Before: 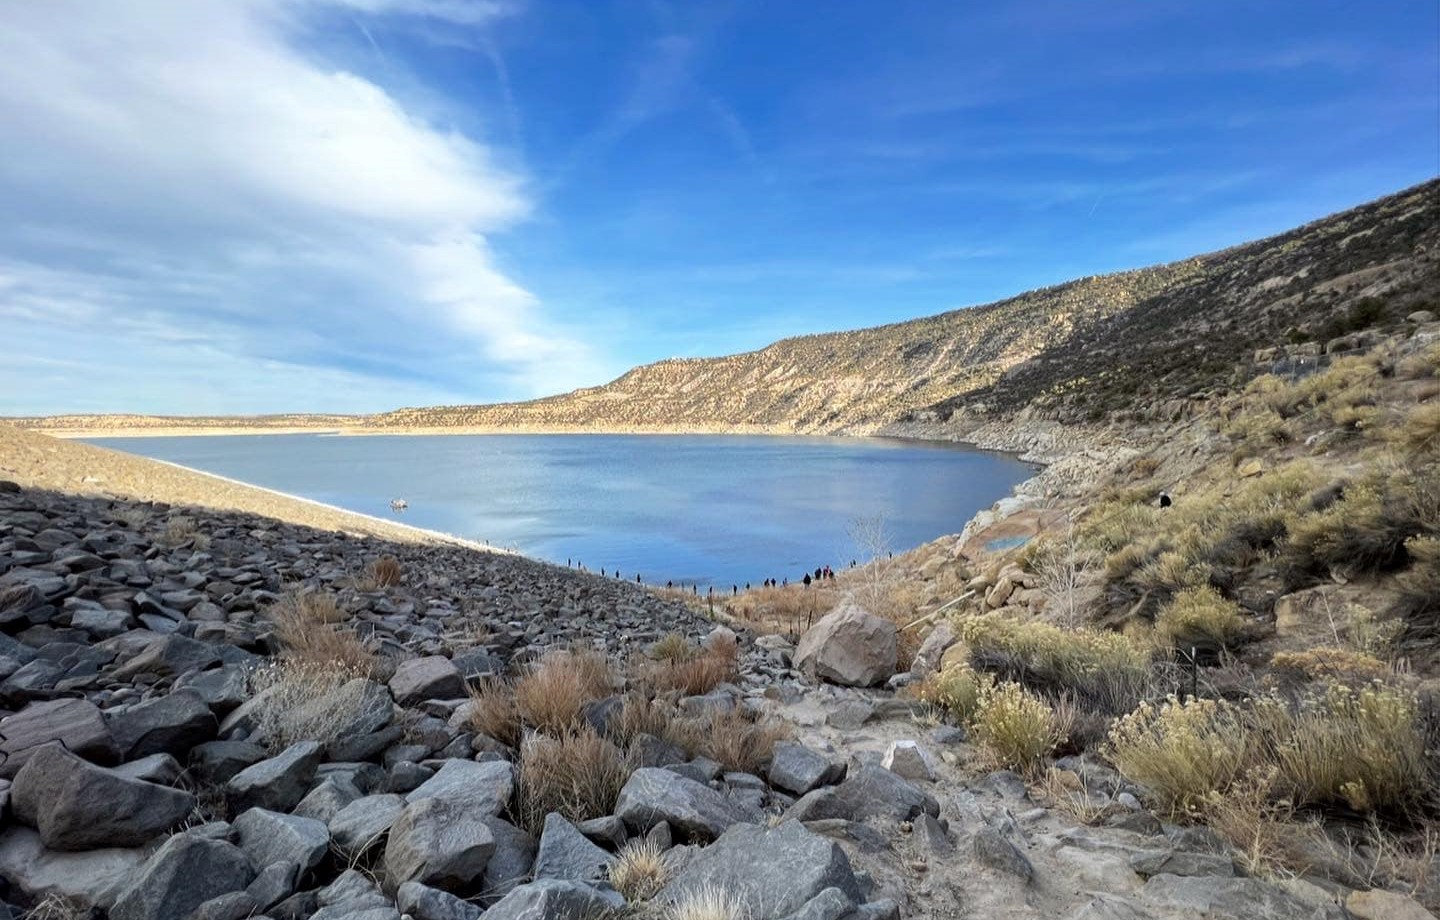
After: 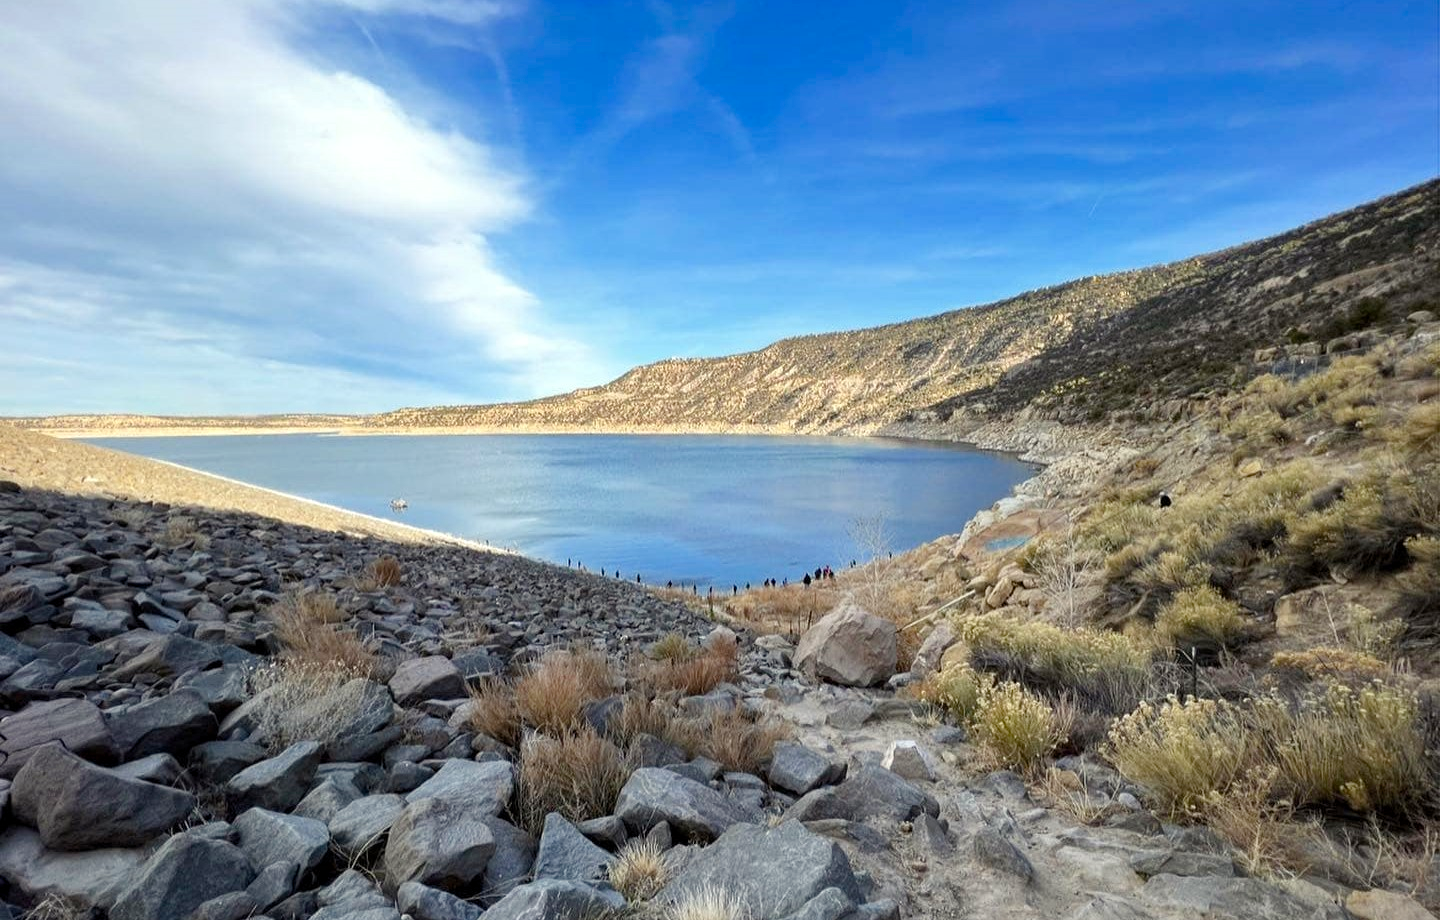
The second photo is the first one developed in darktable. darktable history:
color balance rgb: highlights gain › luminance 6.041%, highlights gain › chroma 1.309%, highlights gain › hue 91.41°, perceptual saturation grading › global saturation 20%, perceptual saturation grading › highlights -24.754%, perceptual saturation grading › shadows 25.892%
